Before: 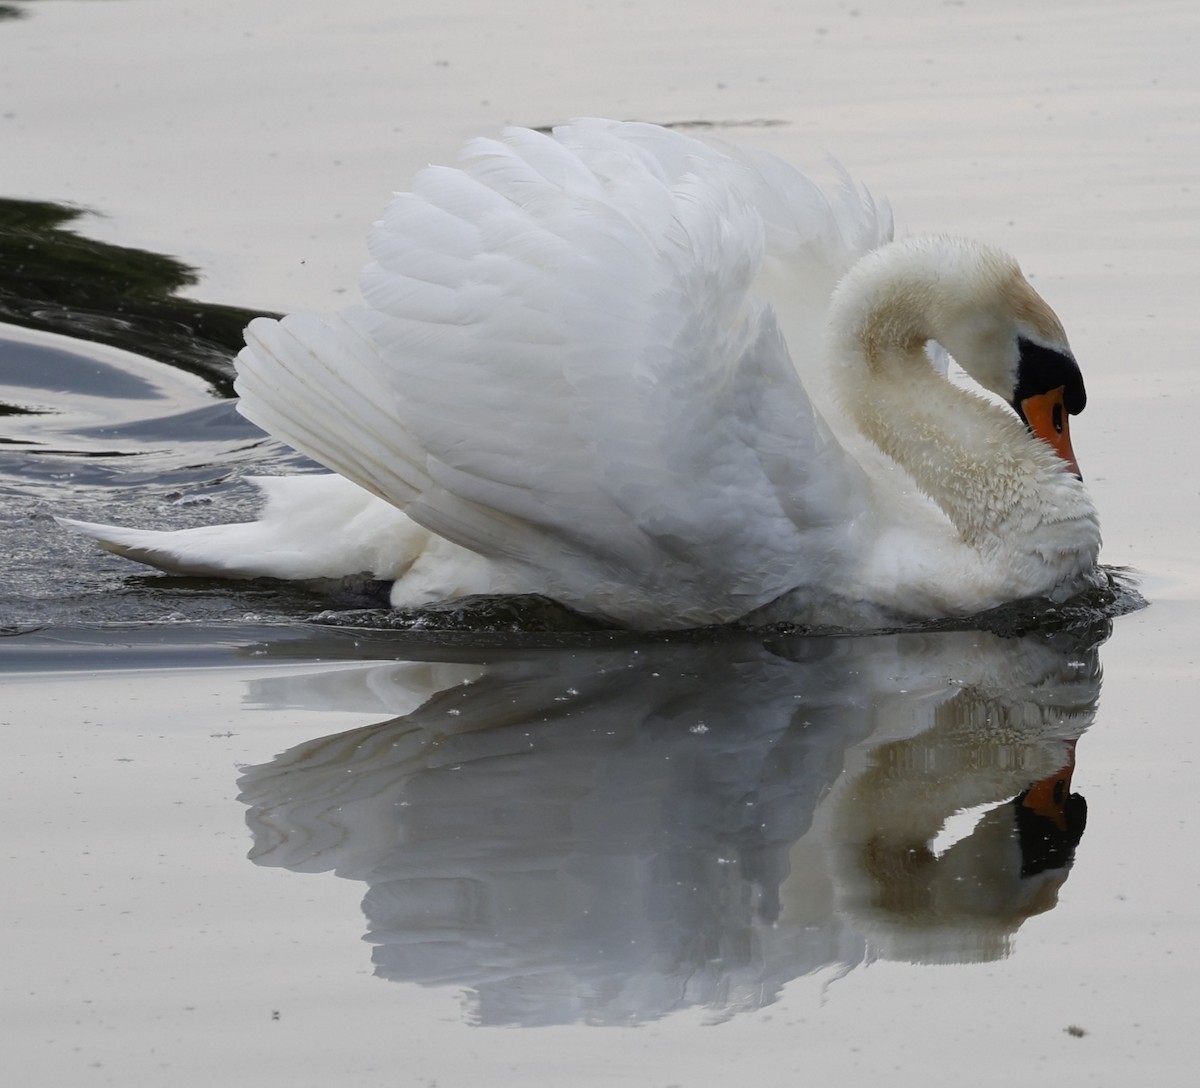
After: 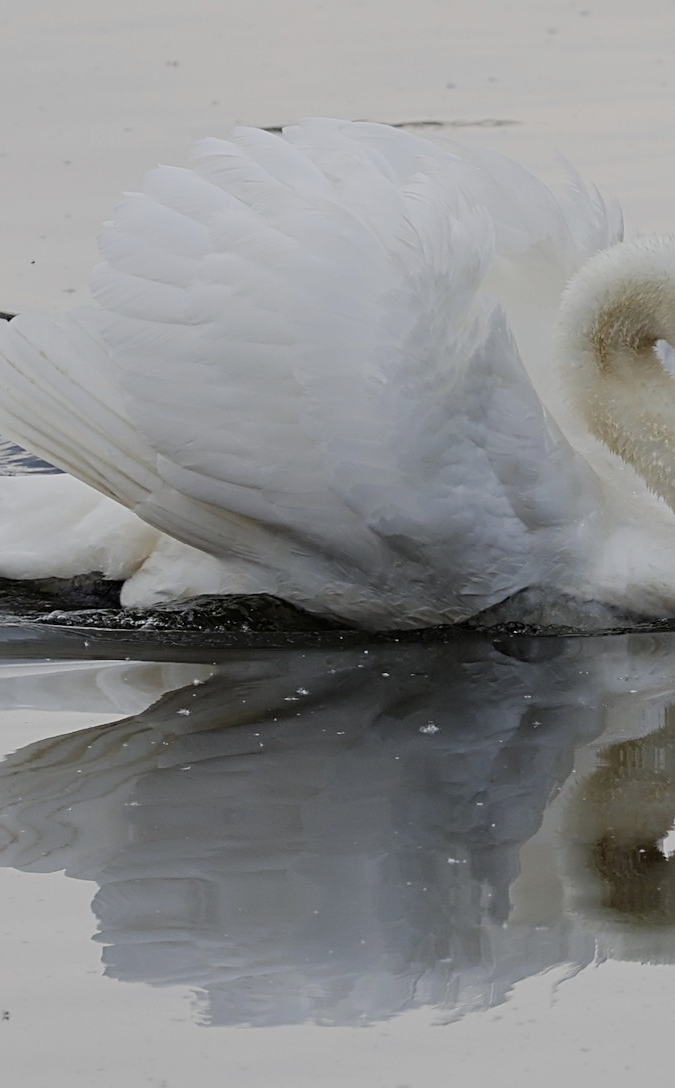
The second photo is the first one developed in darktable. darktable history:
filmic rgb: black relative exposure -16 EV, white relative exposure 6.92 EV, hardness 4.7
sharpen: radius 2.767
crop and rotate: left 22.516%, right 21.234%
